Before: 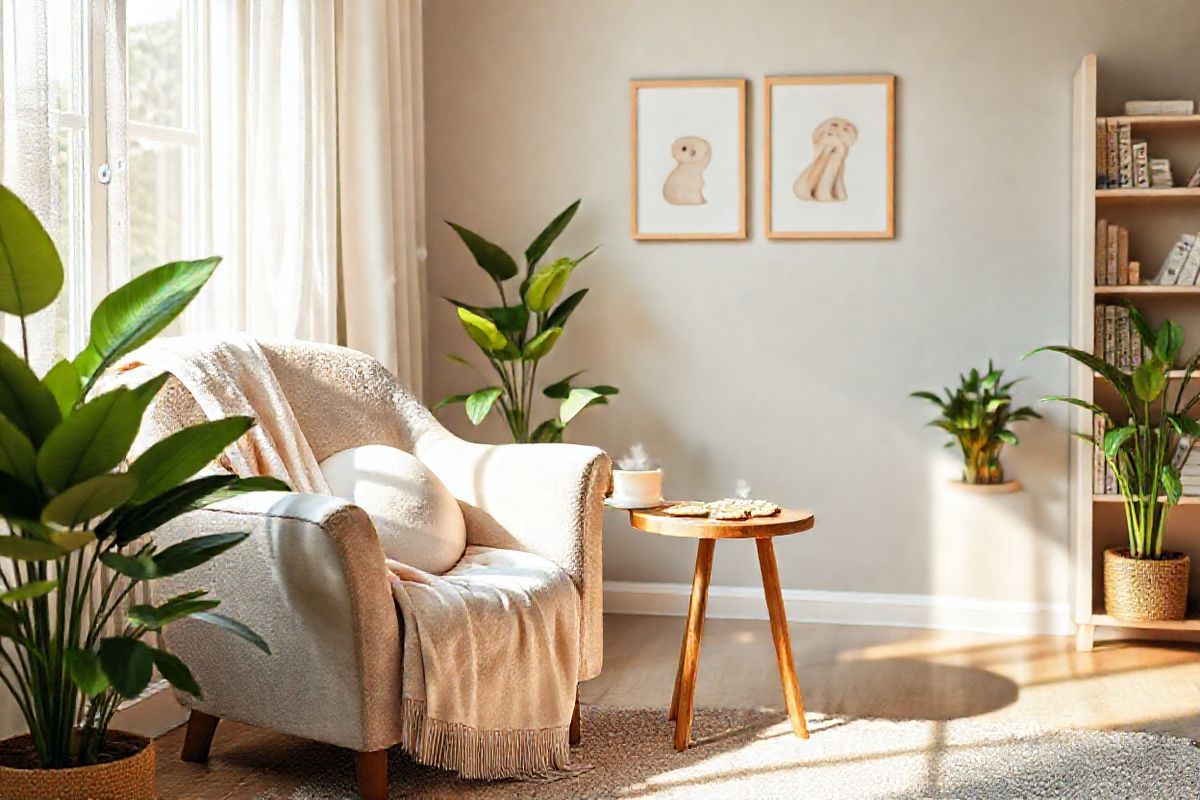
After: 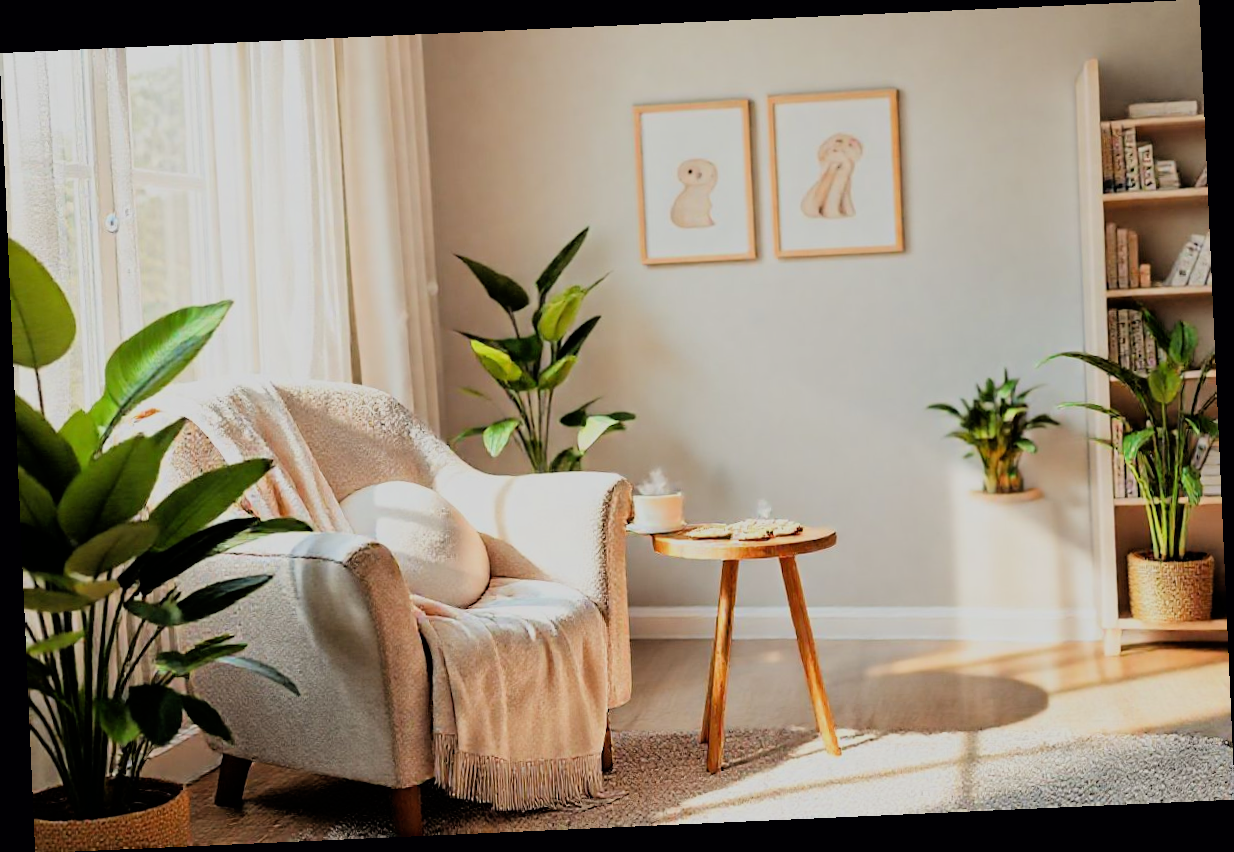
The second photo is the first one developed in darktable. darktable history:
filmic rgb: black relative exposure -7.65 EV, white relative exposure 4.56 EV, hardness 3.61, color science v6 (2022)
rotate and perspective: rotation -2.56°, automatic cropping off
rgb curve: curves: ch0 [(0, 0) (0.136, 0.078) (0.262, 0.245) (0.414, 0.42) (1, 1)], compensate middle gray true, preserve colors basic power
